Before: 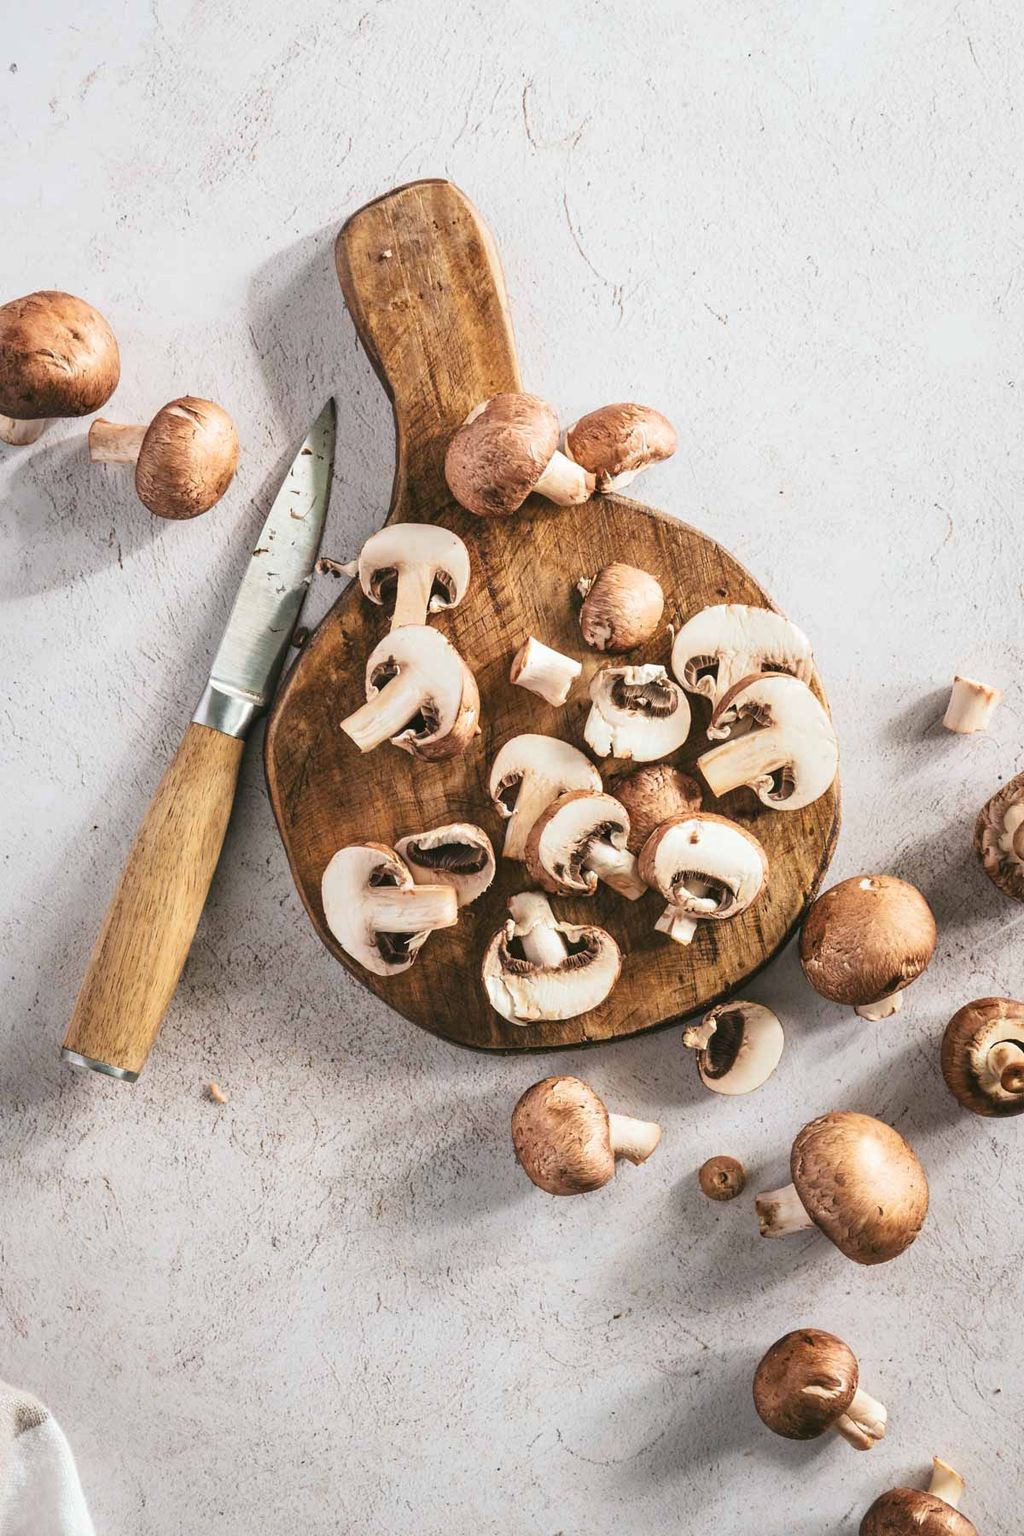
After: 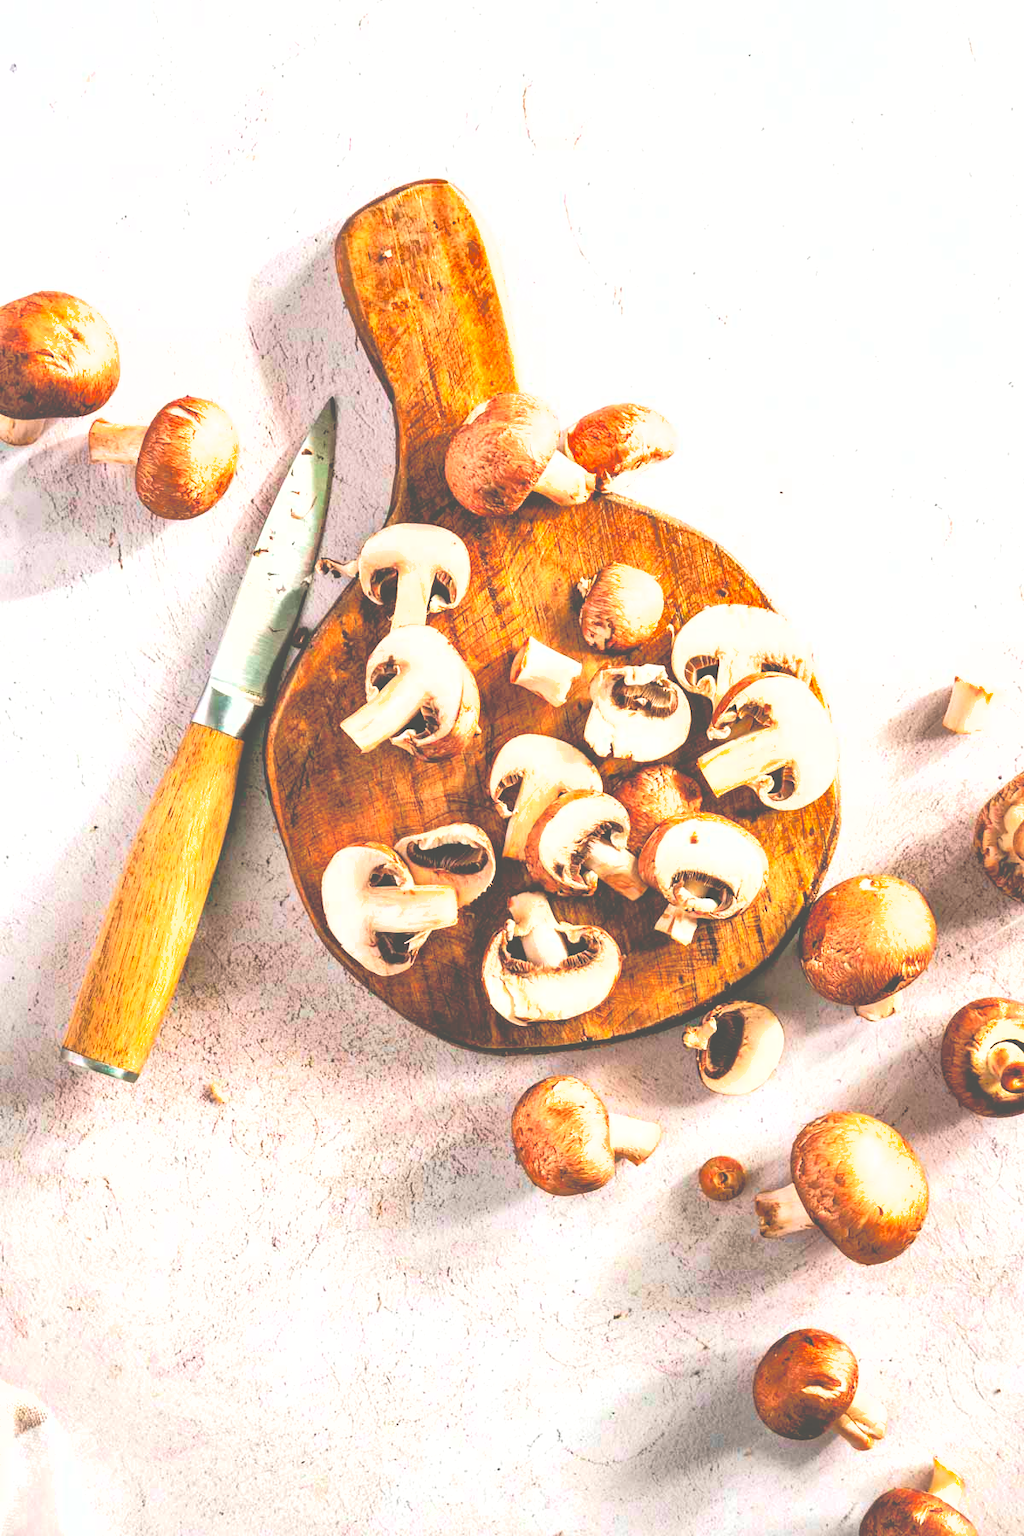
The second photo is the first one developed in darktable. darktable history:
base curve: curves: ch0 [(0, 0.02) (0.083, 0.036) (1, 1)], preserve colors none
exposure: black level correction 0, exposure 1.1 EV, compensate exposure bias true, compensate highlight preservation false
tone curve: curves: ch0 [(0, 0.087) (0.175, 0.178) (0.466, 0.498) (0.715, 0.764) (1, 0.961)]; ch1 [(0, 0) (0.437, 0.398) (0.476, 0.466) (0.505, 0.505) (0.534, 0.544) (0.612, 0.605) (0.641, 0.643) (1, 1)]; ch2 [(0, 0) (0.359, 0.379) (0.427, 0.453) (0.489, 0.495) (0.531, 0.534) (0.579, 0.579) (1, 1)], color space Lab, independent channels, preserve colors none
color balance rgb: perceptual saturation grading › global saturation 20%, perceptual saturation grading › highlights -25%, perceptual saturation grading › shadows 25%
shadows and highlights: on, module defaults
contrast brightness saturation: contrast 0.1, brightness 0.3, saturation 0.14
